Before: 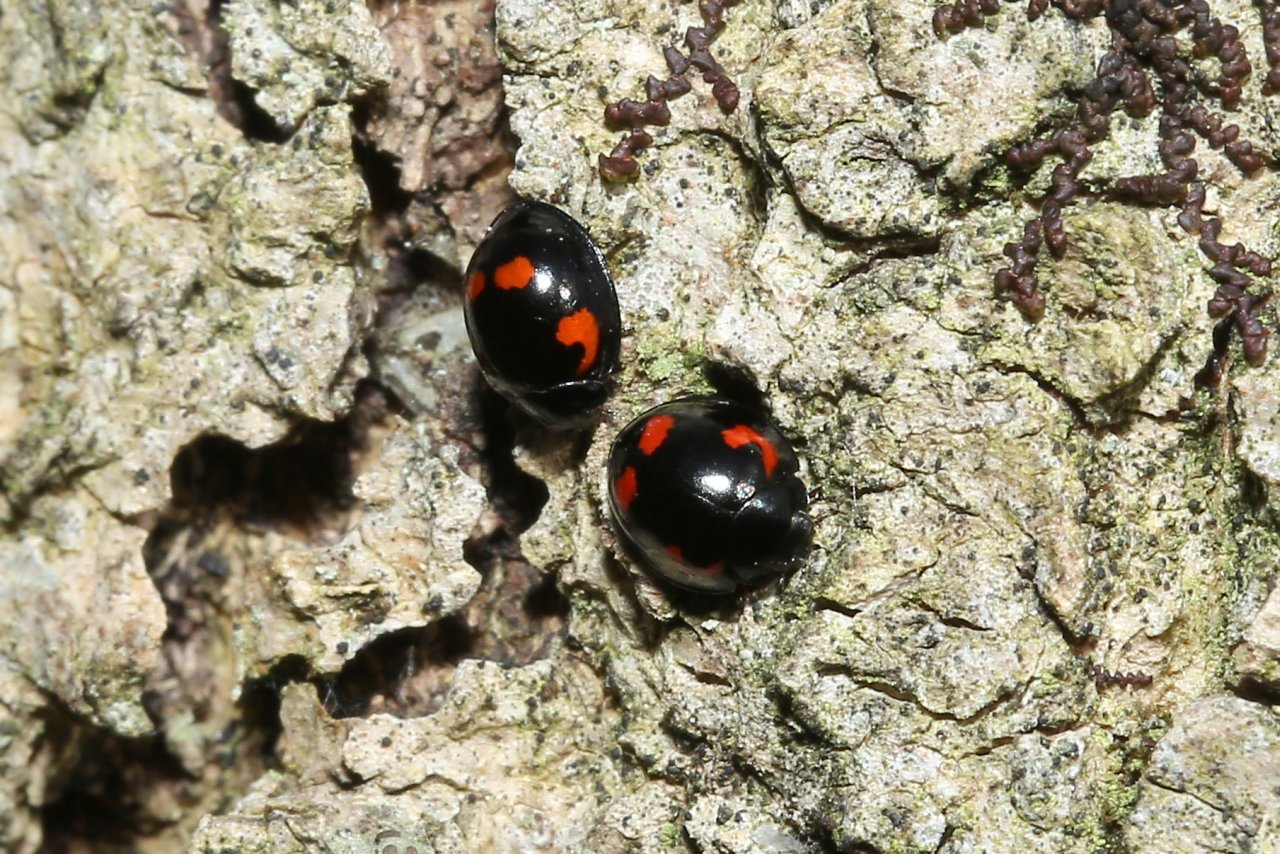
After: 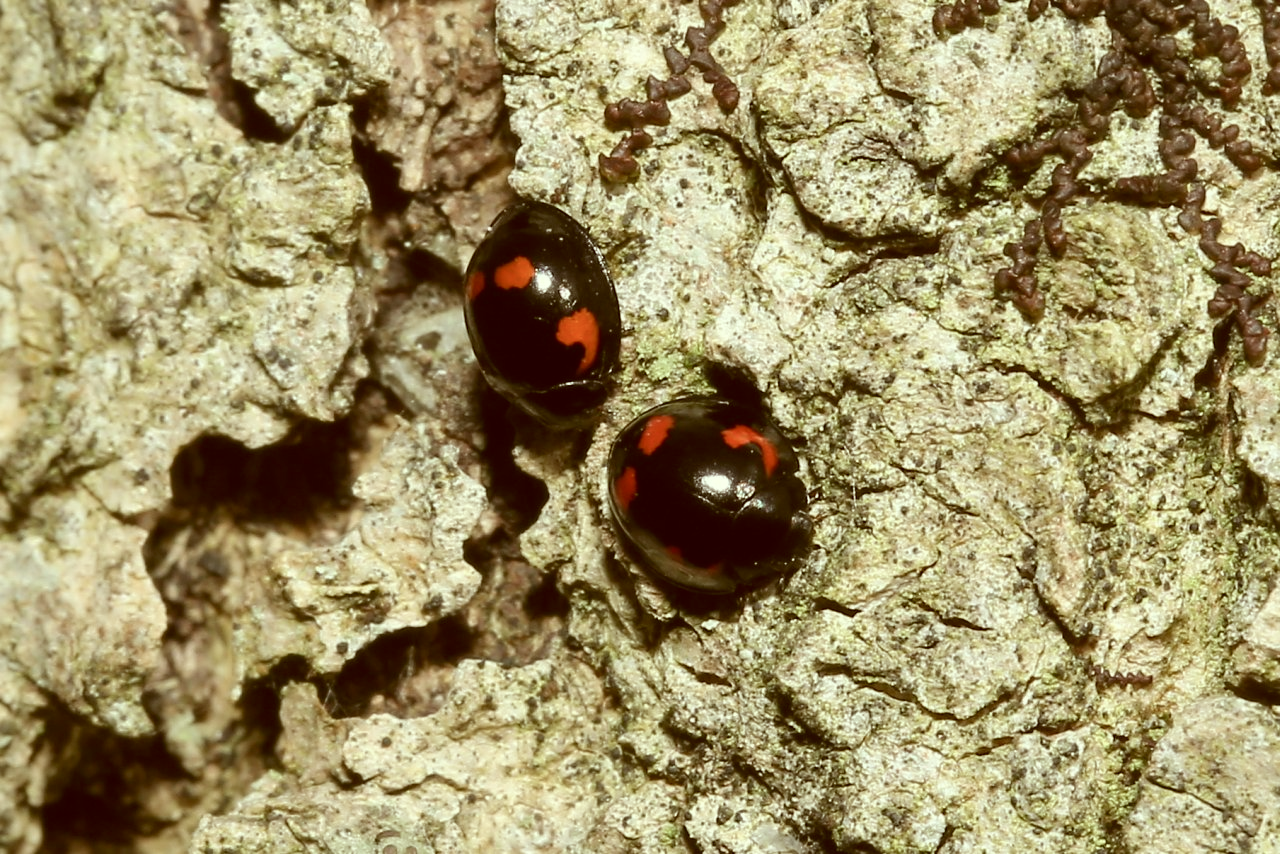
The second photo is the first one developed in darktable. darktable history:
color correction: highlights a* -5.94, highlights b* 9.48, shadows a* 10.12, shadows b* 23.94
color balance: input saturation 80.07%
